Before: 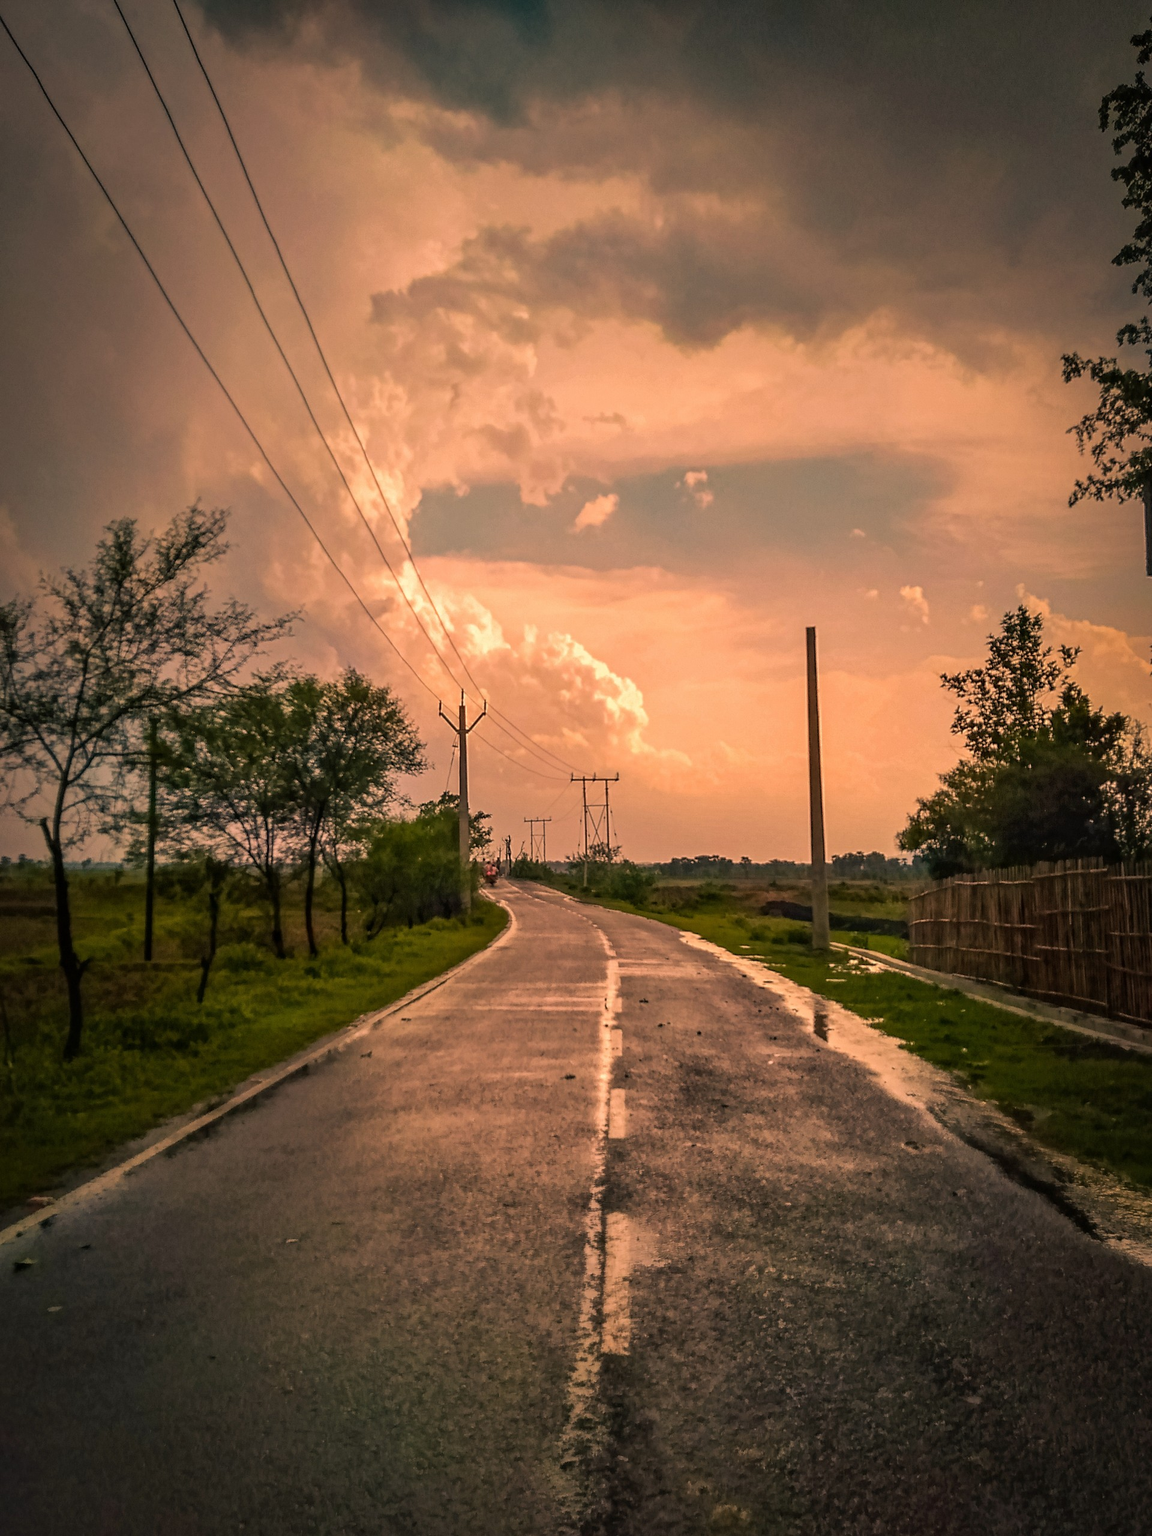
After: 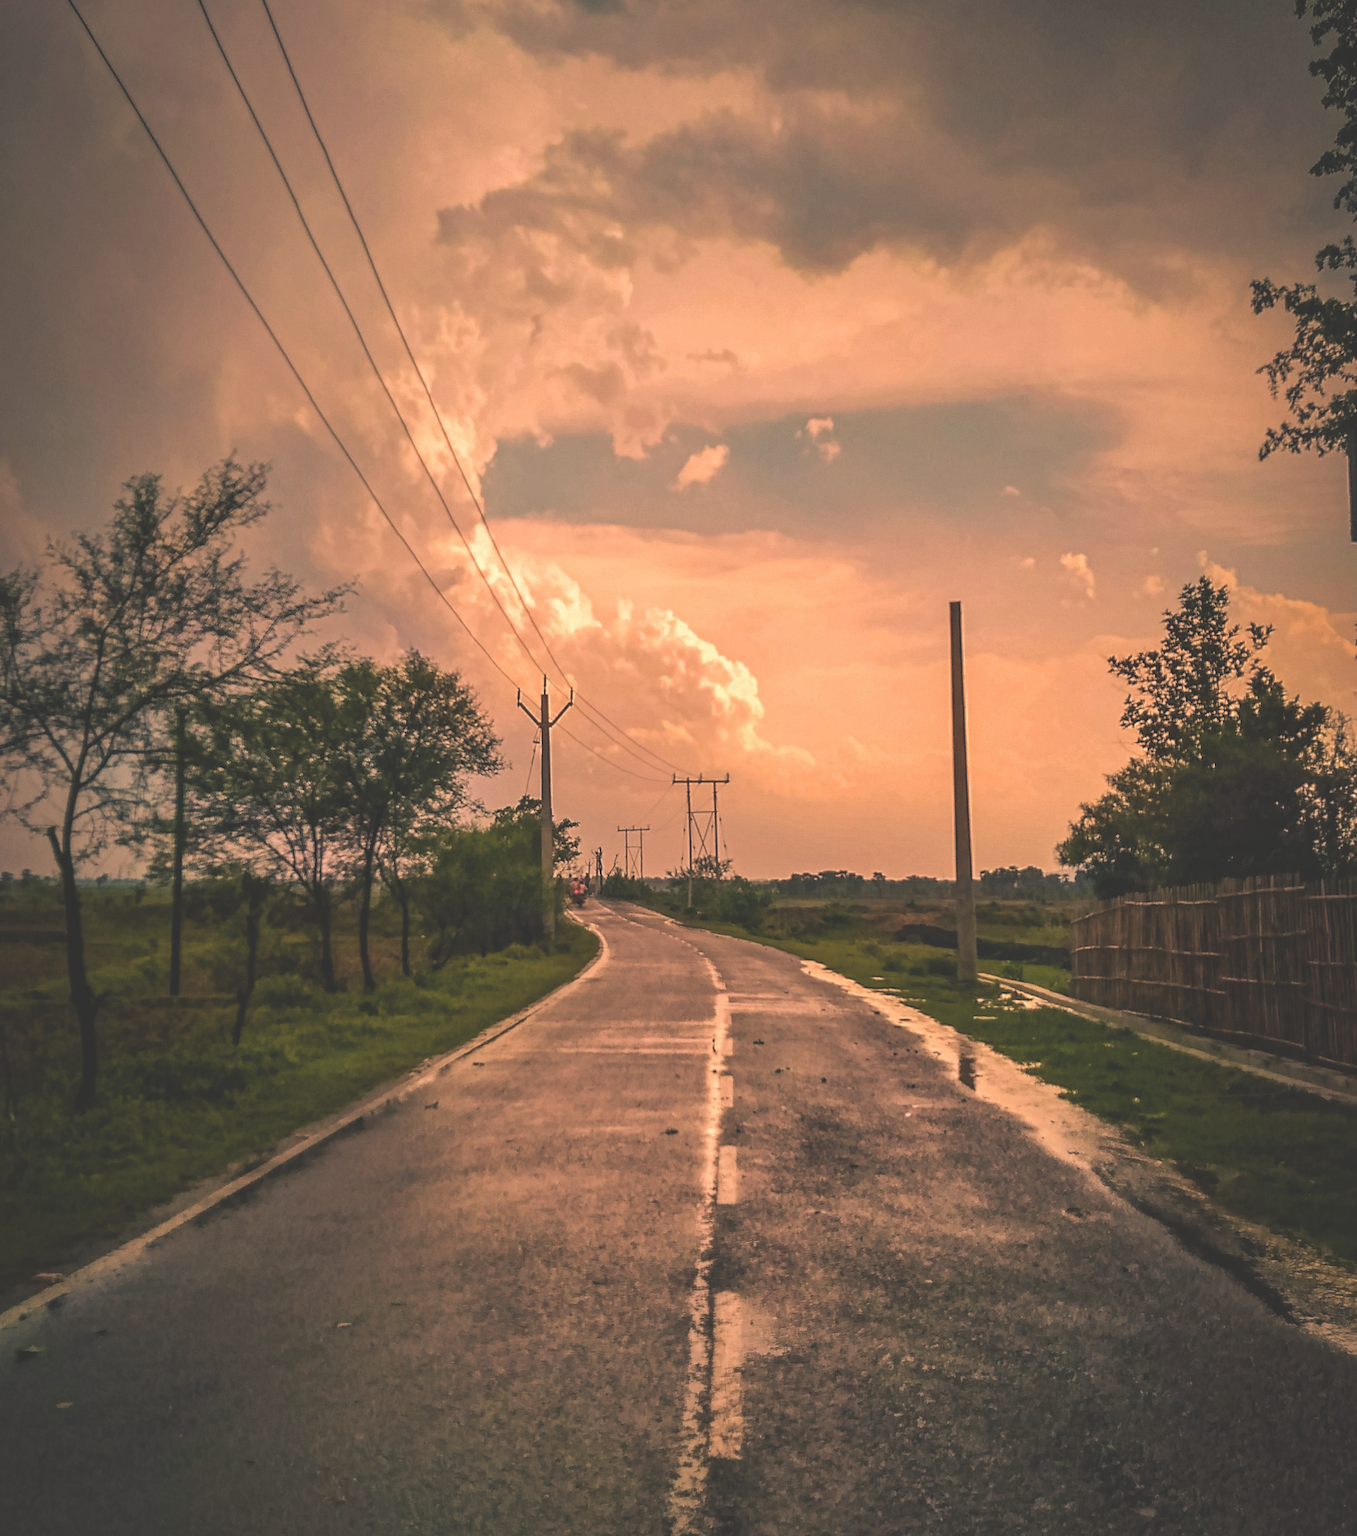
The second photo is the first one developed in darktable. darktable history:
exposure: black level correction -0.03, compensate exposure bias true, compensate highlight preservation false
crop: top 7.59%, bottom 7.508%
